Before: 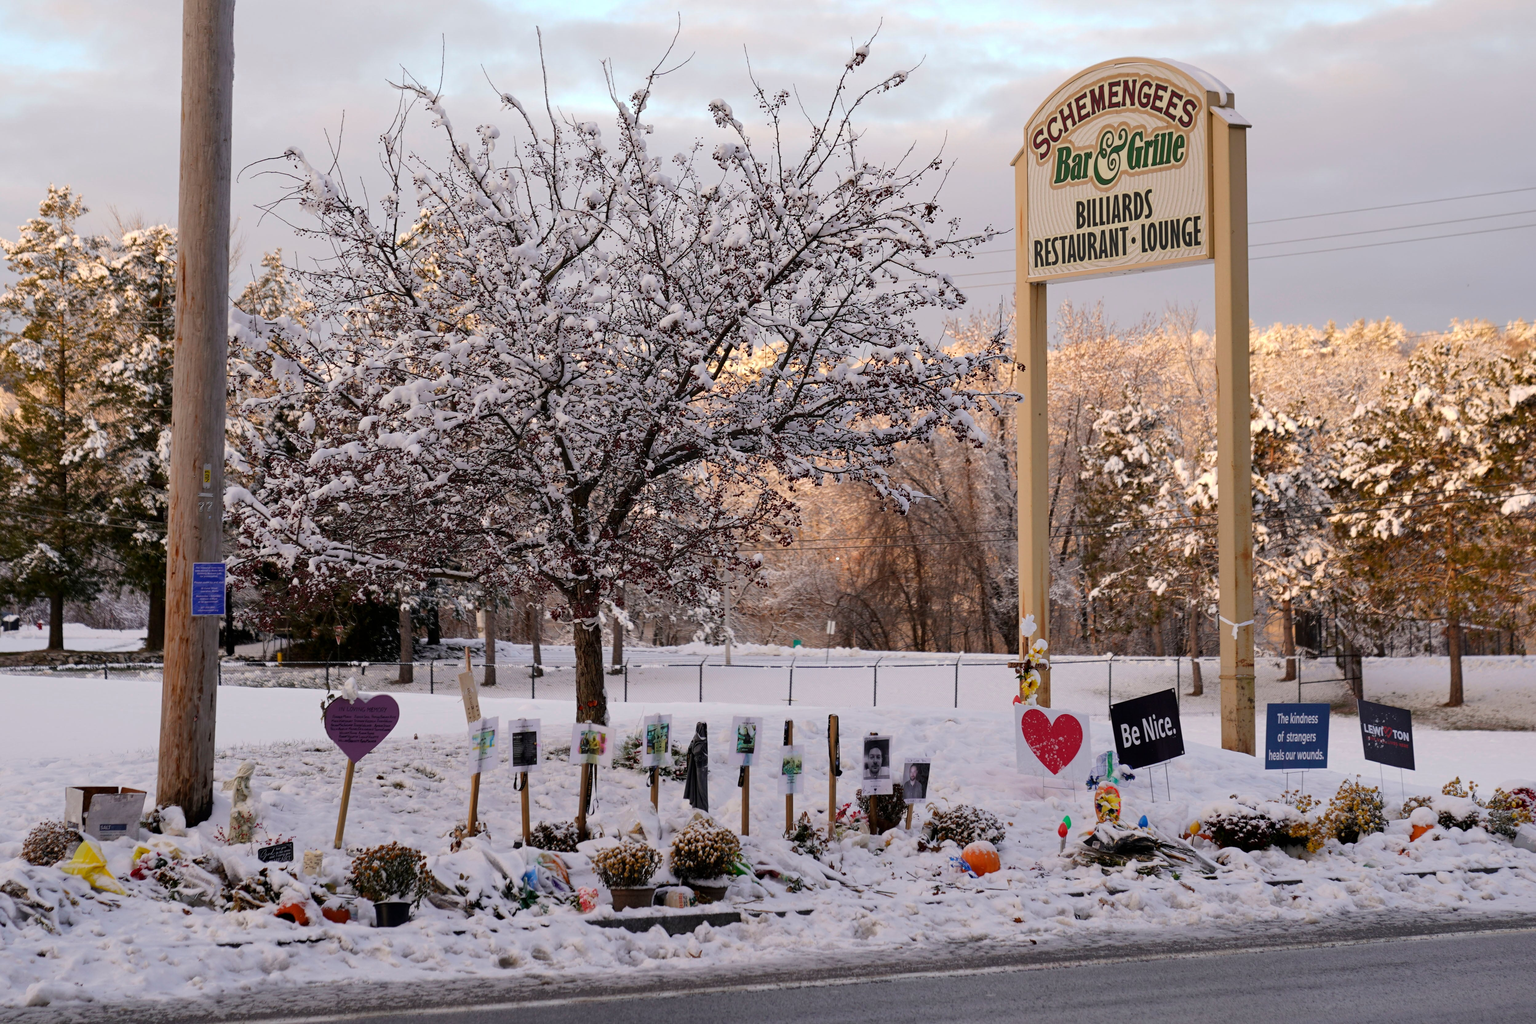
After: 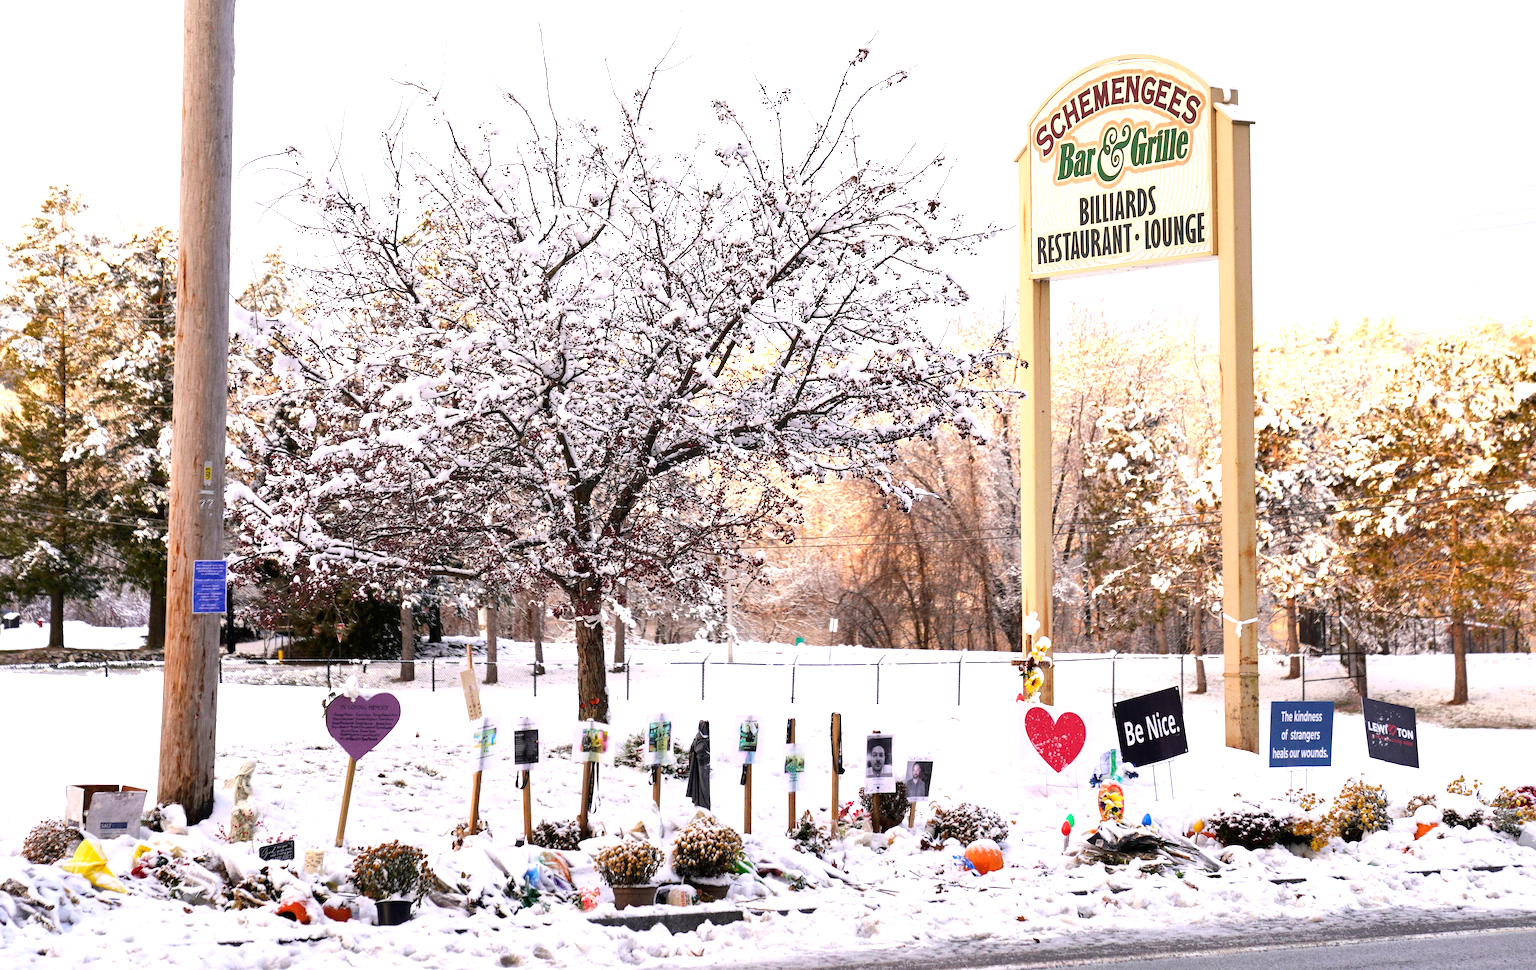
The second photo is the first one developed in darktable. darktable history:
crop: top 0.448%, right 0.264%, bottom 5.045%
grain: coarseness 0.47 ISO
exposure: black level correction 0, exposure 1.45 EV, compensate exposure bias true, compensate highlight preservation false
